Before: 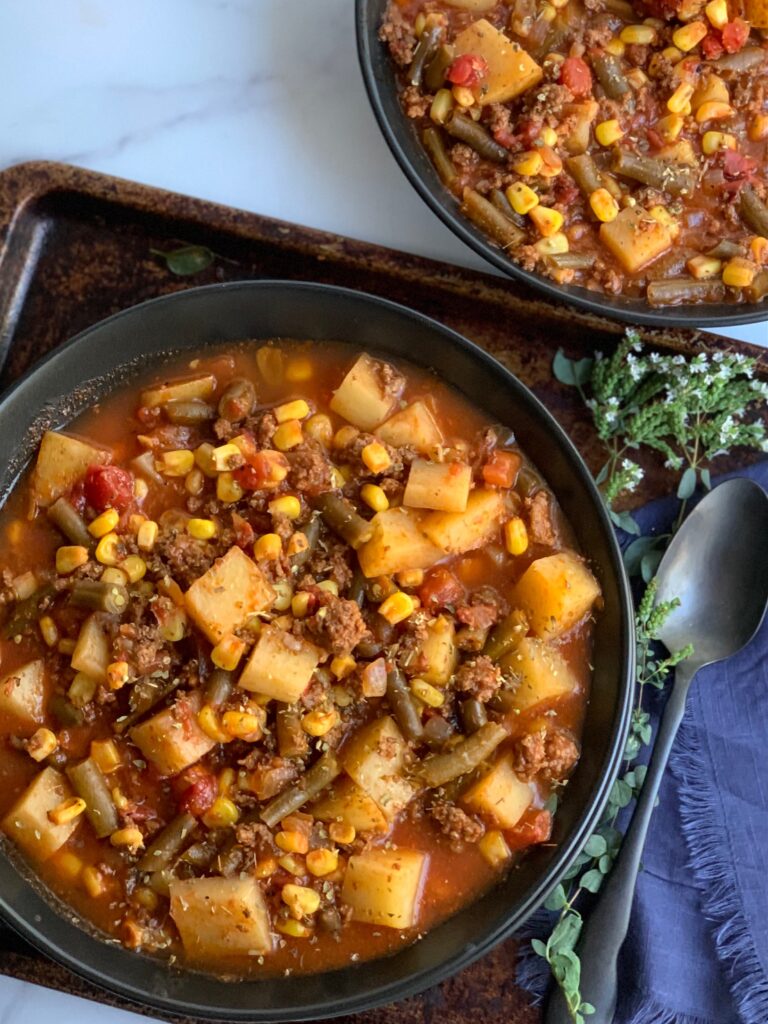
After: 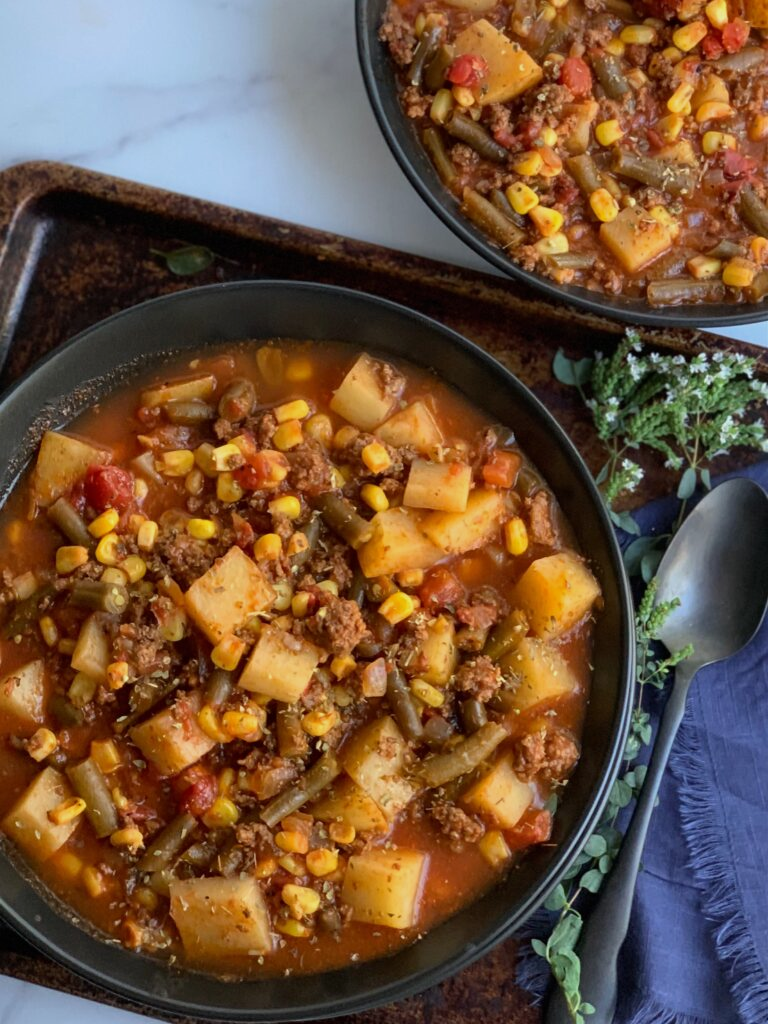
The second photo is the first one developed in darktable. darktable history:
exposure: exposure -0.24 EV, compensate highlight preservation false
